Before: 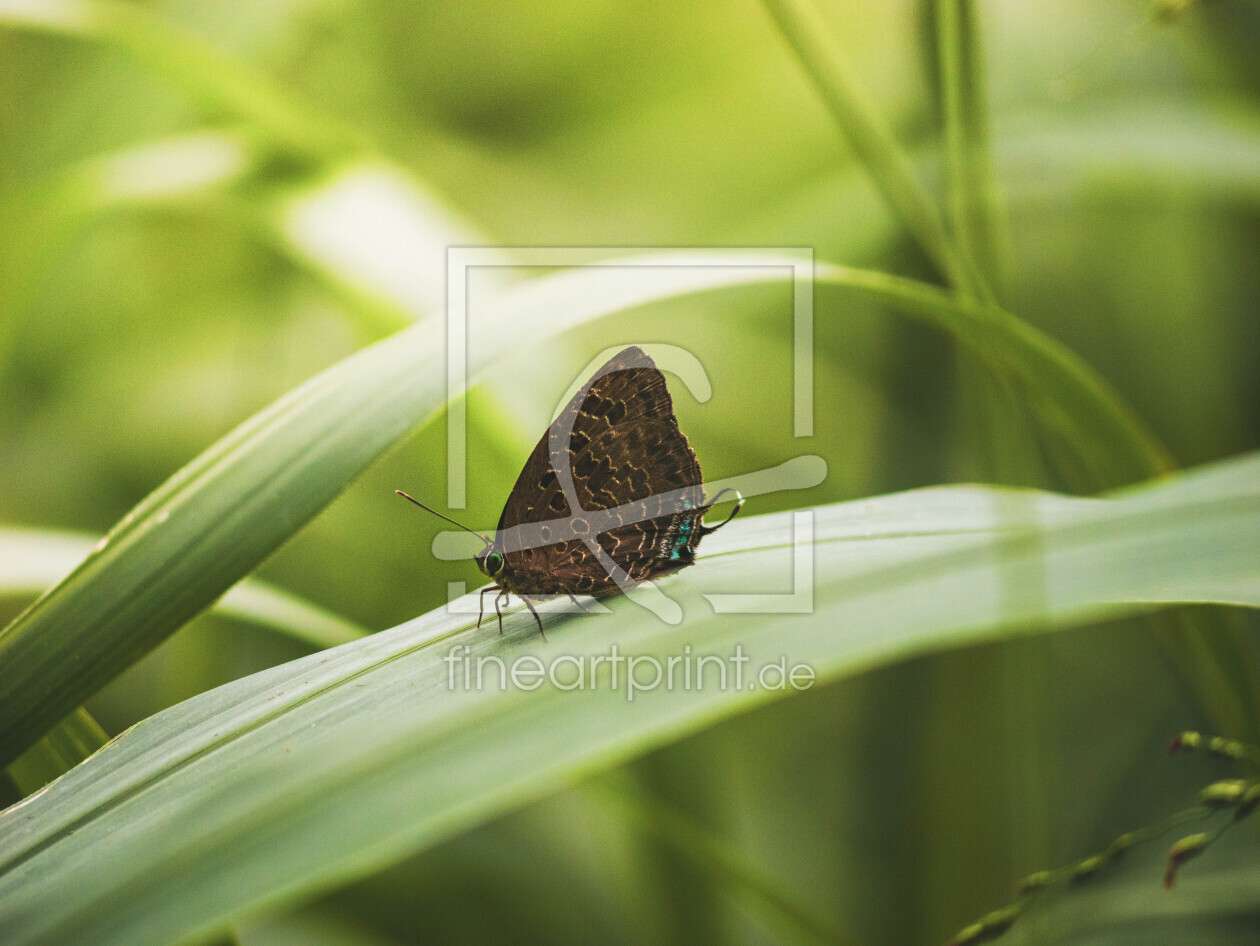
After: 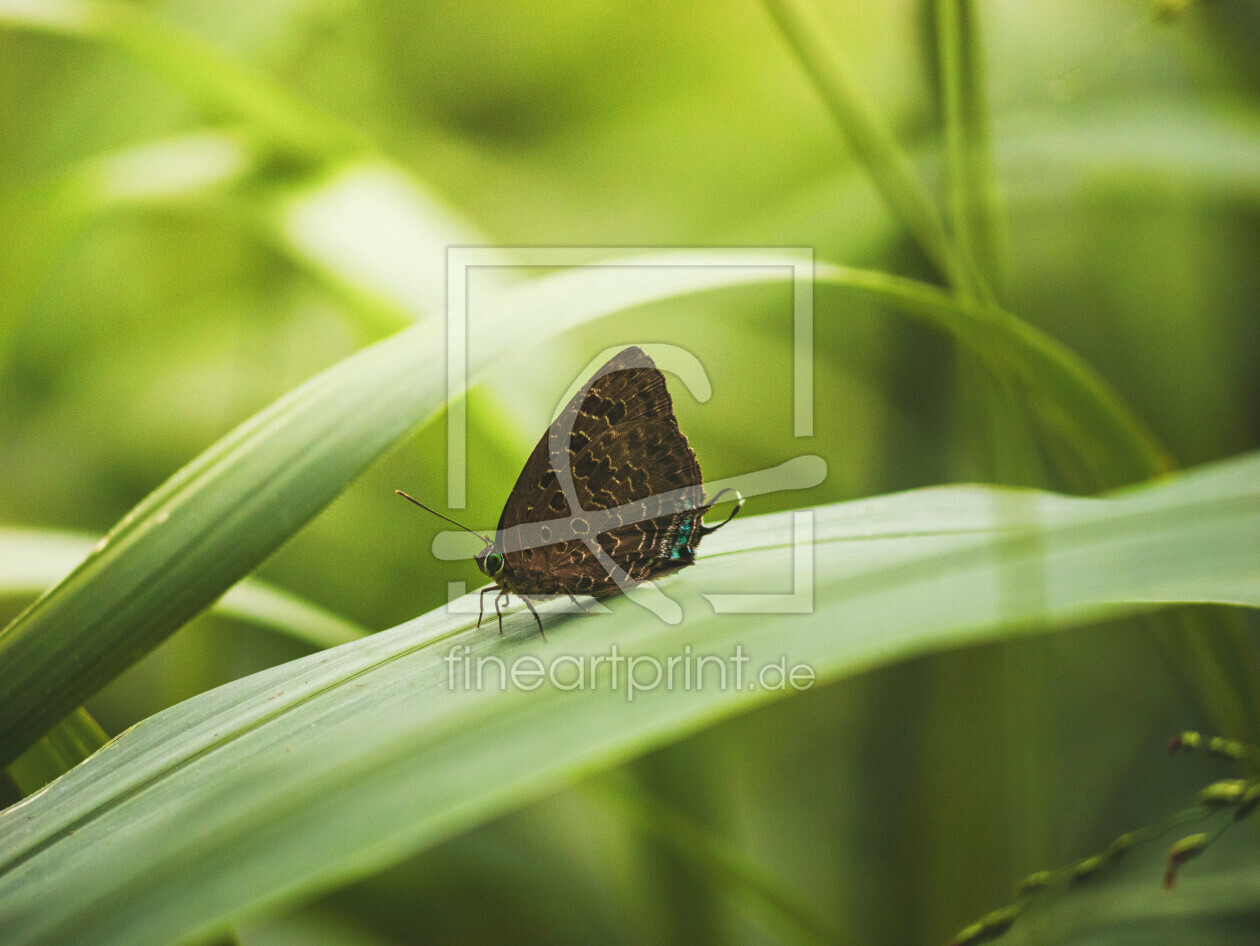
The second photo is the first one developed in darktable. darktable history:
color correction: highlights a* -4.28, highlights b* 6.37
